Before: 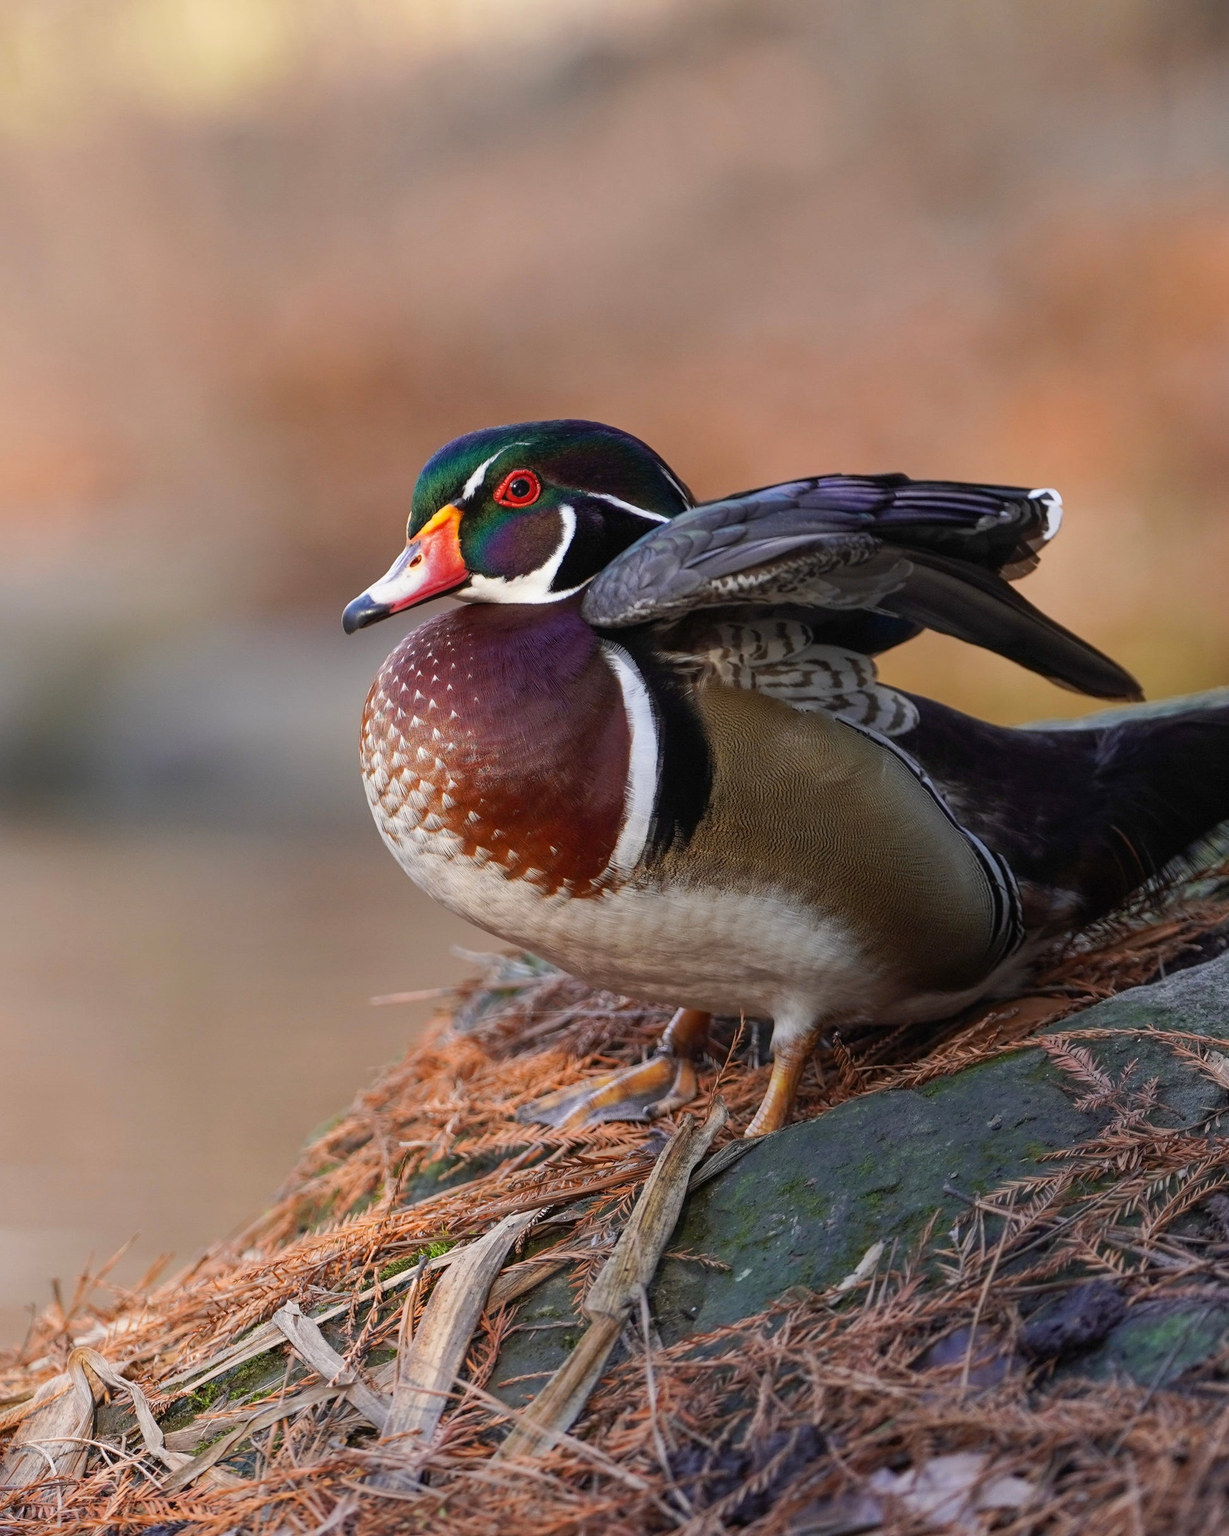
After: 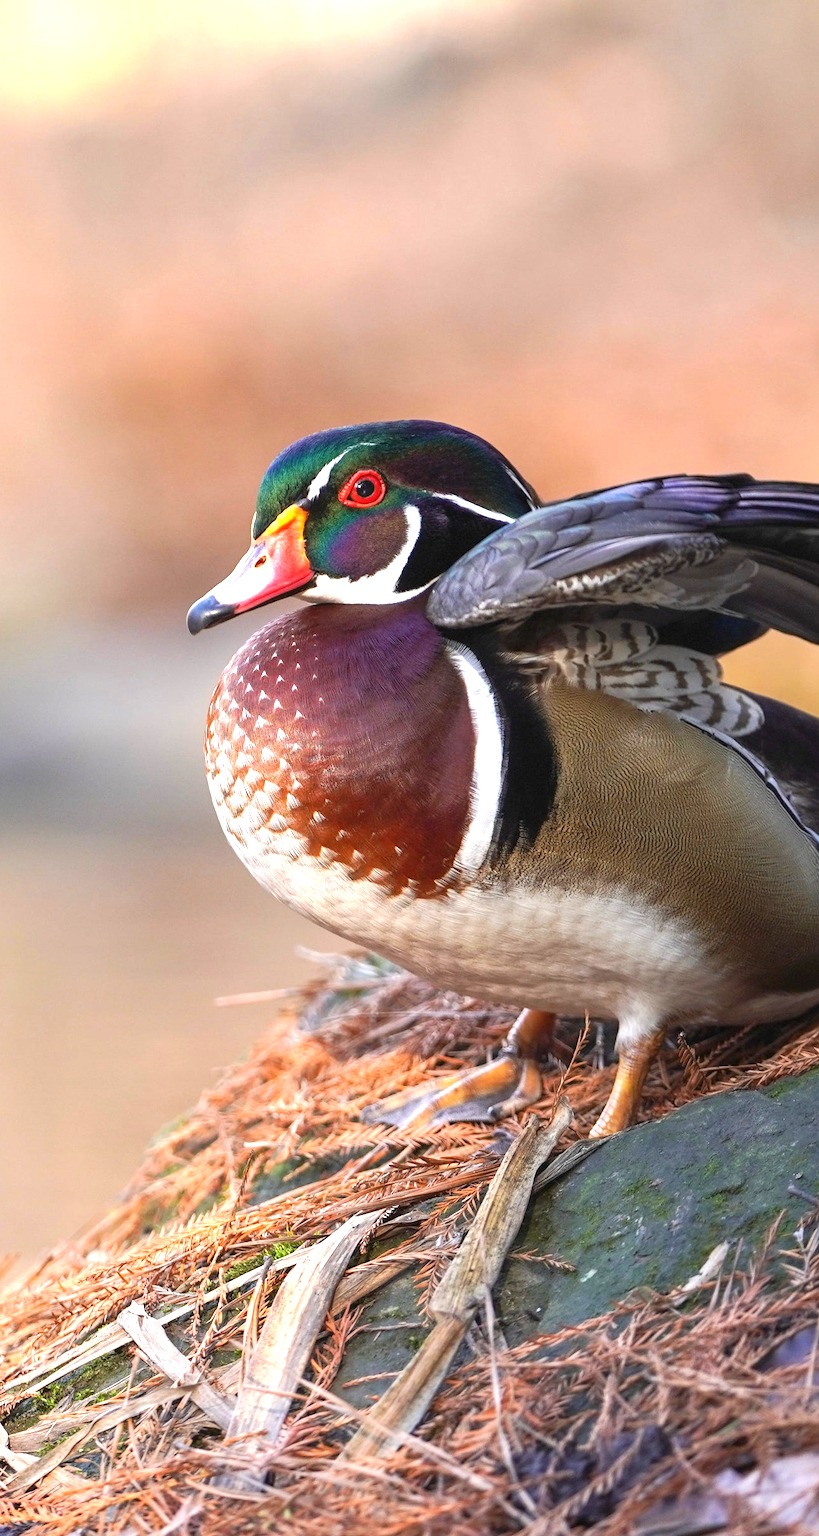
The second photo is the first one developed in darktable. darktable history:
rotate and perspective: automatic cropping off
crop and rotate: left 12.648%, right 20.685%
exposure: black level correction 0, exposure 1.1 EV, compensate exposure bias true, compensate highlight preservation false
